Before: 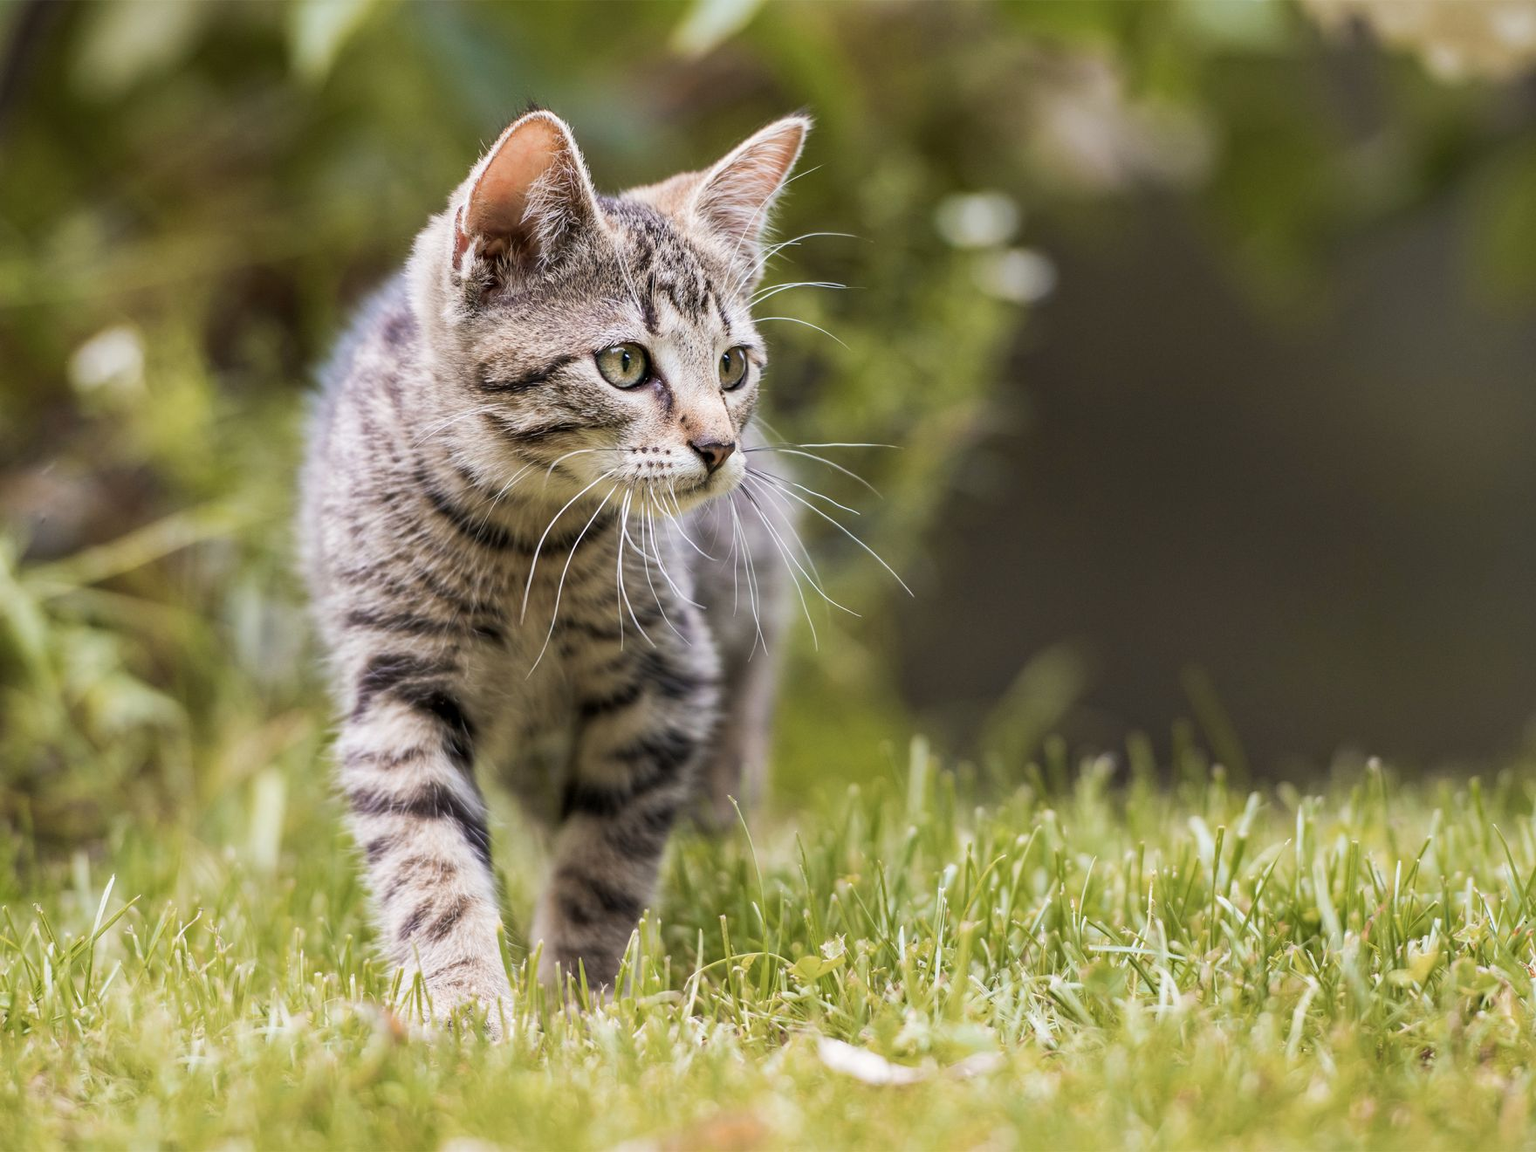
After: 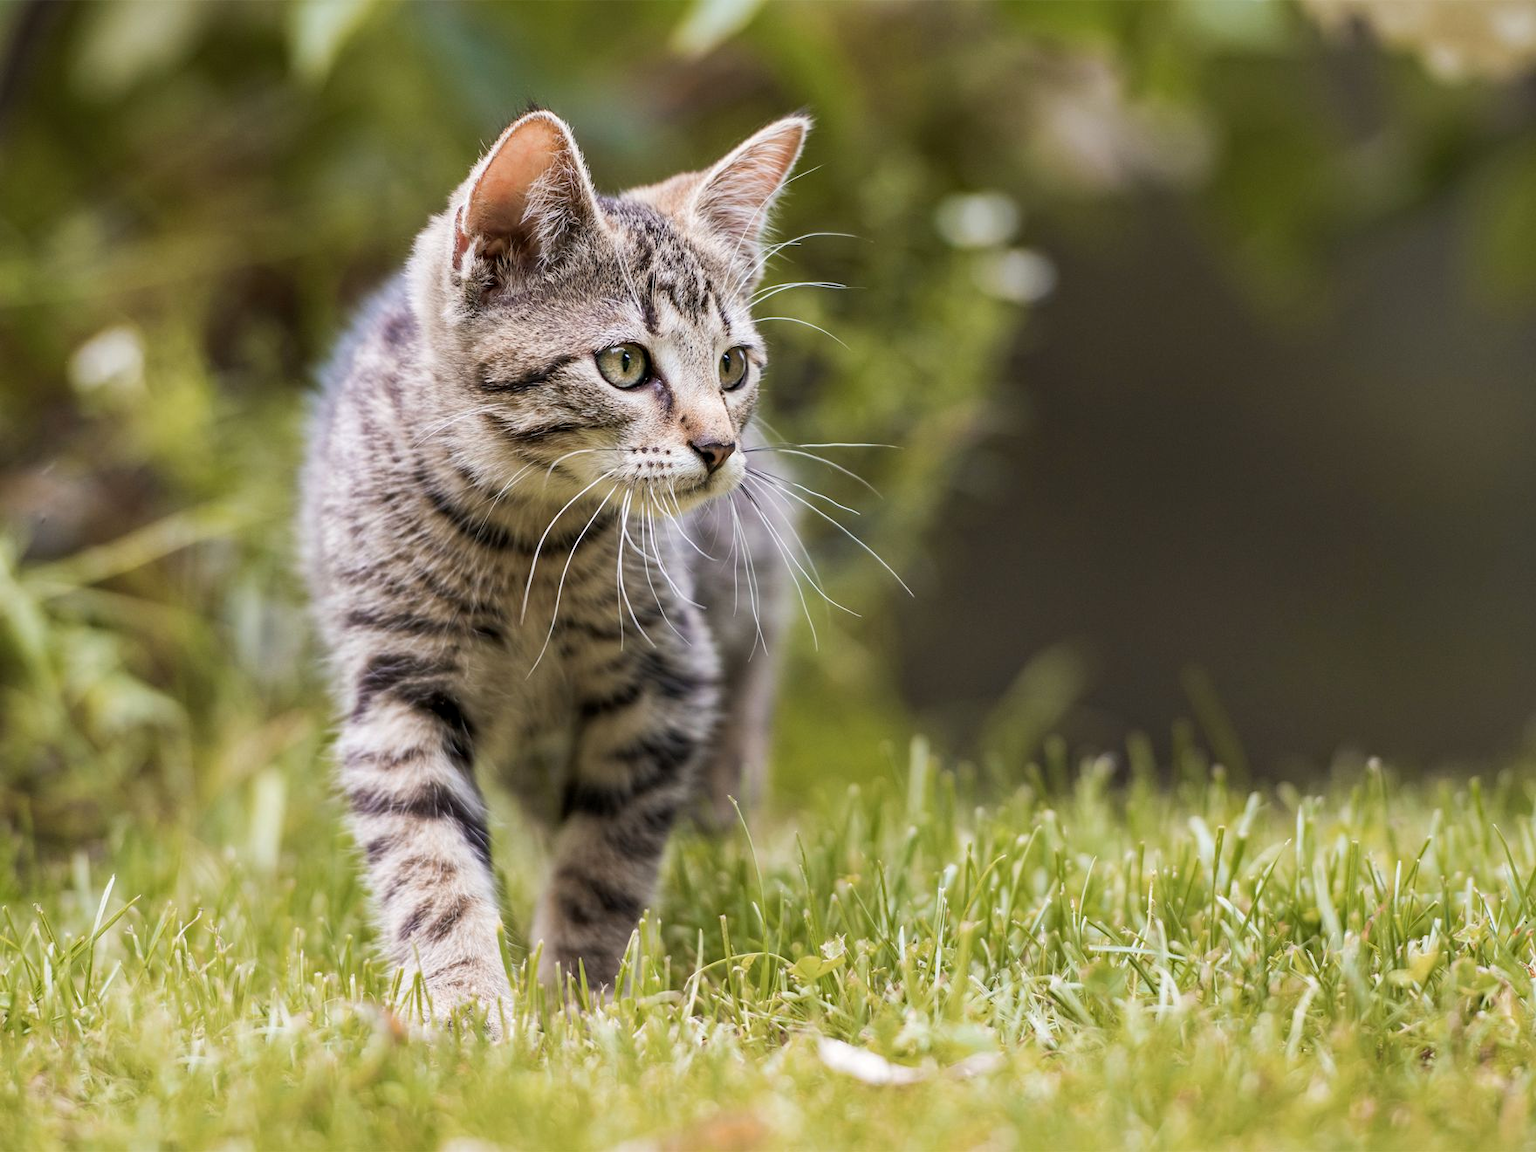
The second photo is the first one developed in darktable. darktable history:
haze removal: strength 0.107, compatibility mode true, adaptive false
